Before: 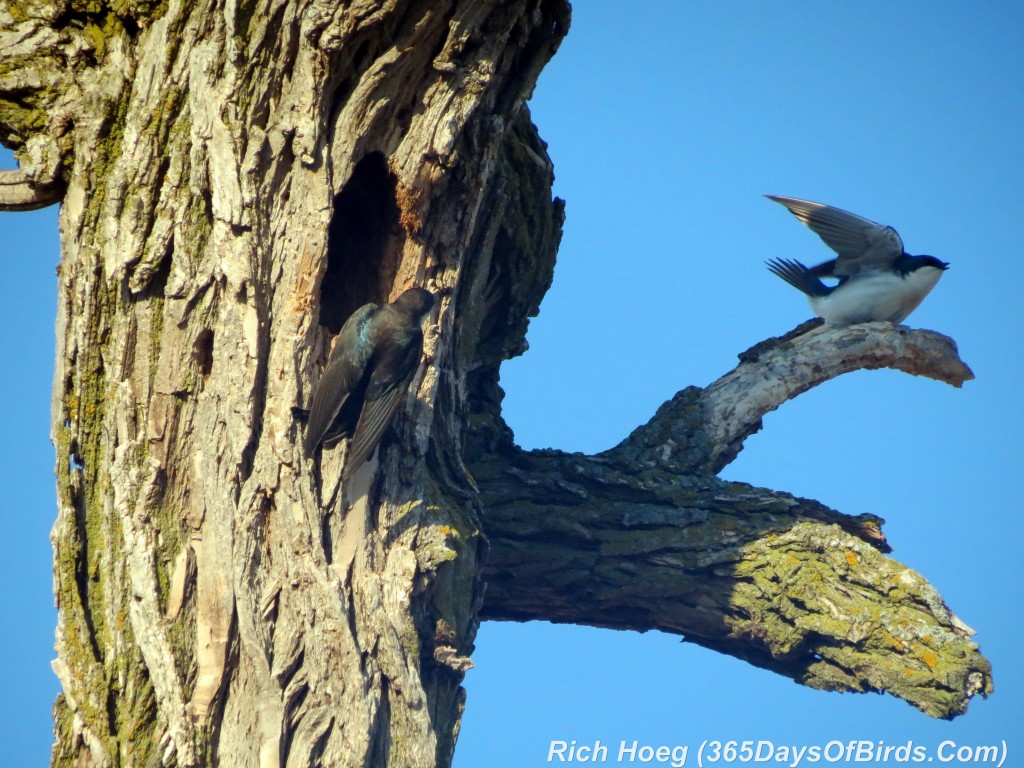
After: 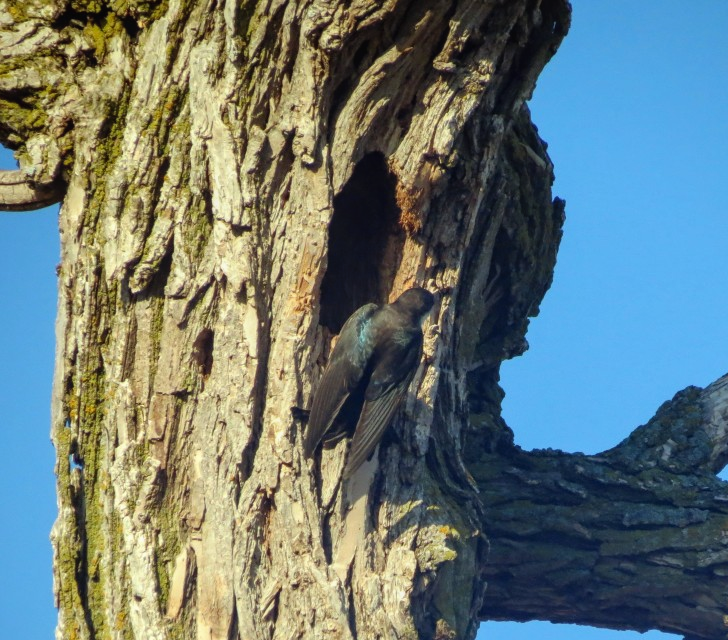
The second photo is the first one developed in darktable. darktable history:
local contrast: detail 110%
crop: right 28.885%, bottom 16.626%
